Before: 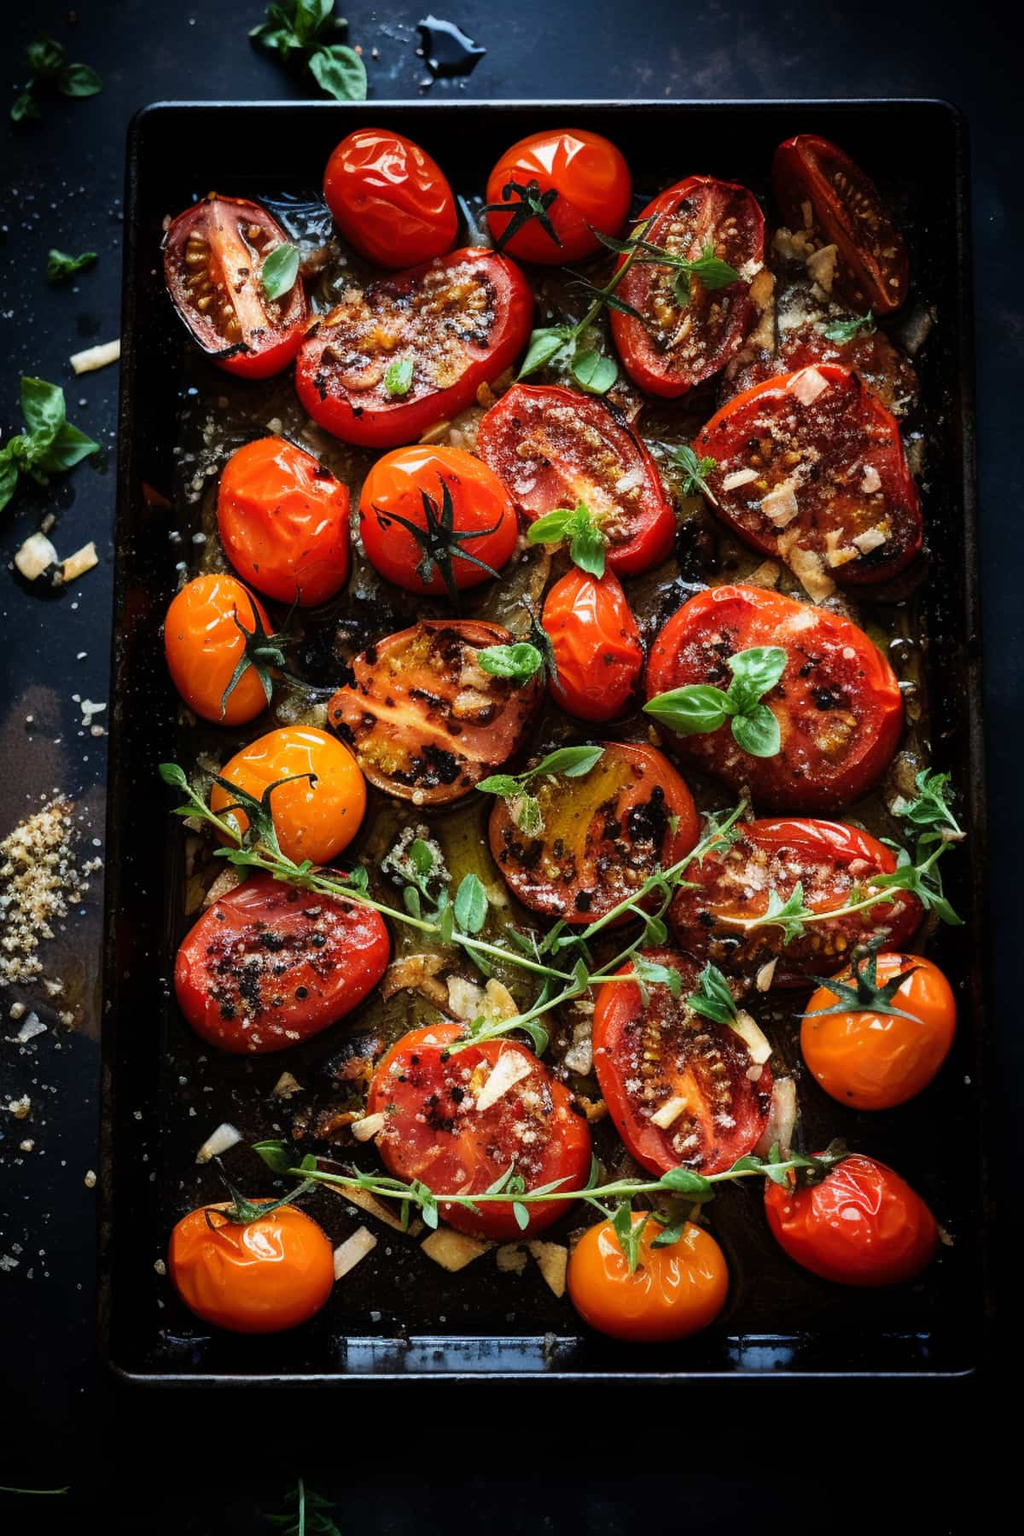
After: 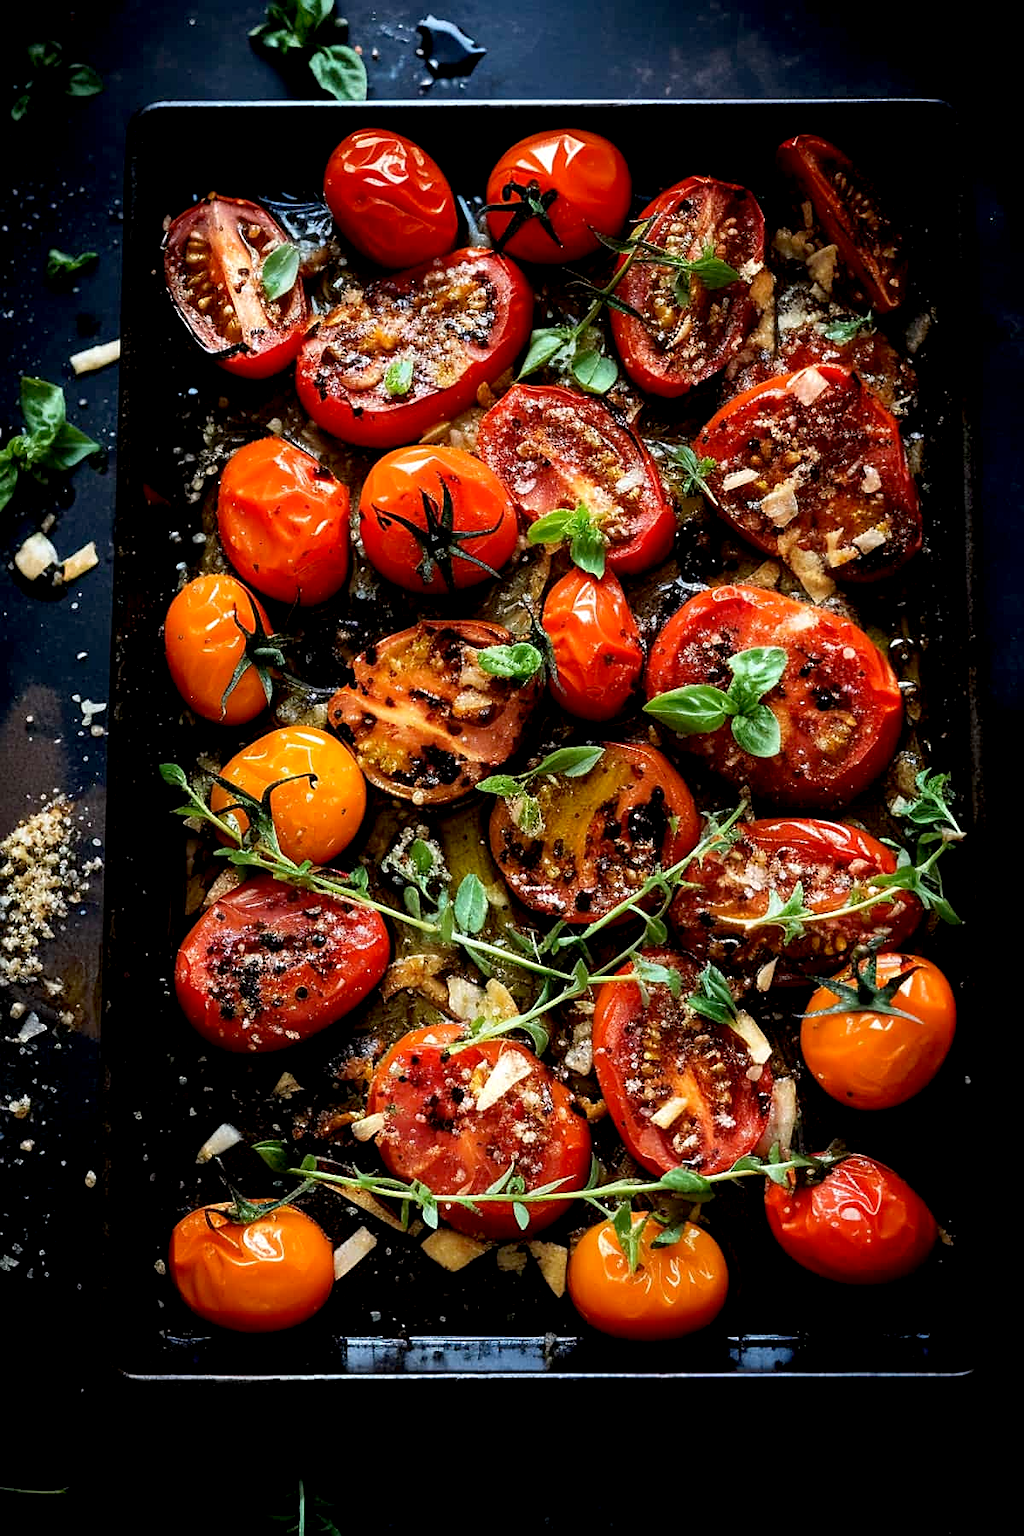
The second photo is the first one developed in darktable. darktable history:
exposure: black level correction 0.007, exposure 0.159 EV, compensate highlight preservation false
sharpen: on, module defaults
